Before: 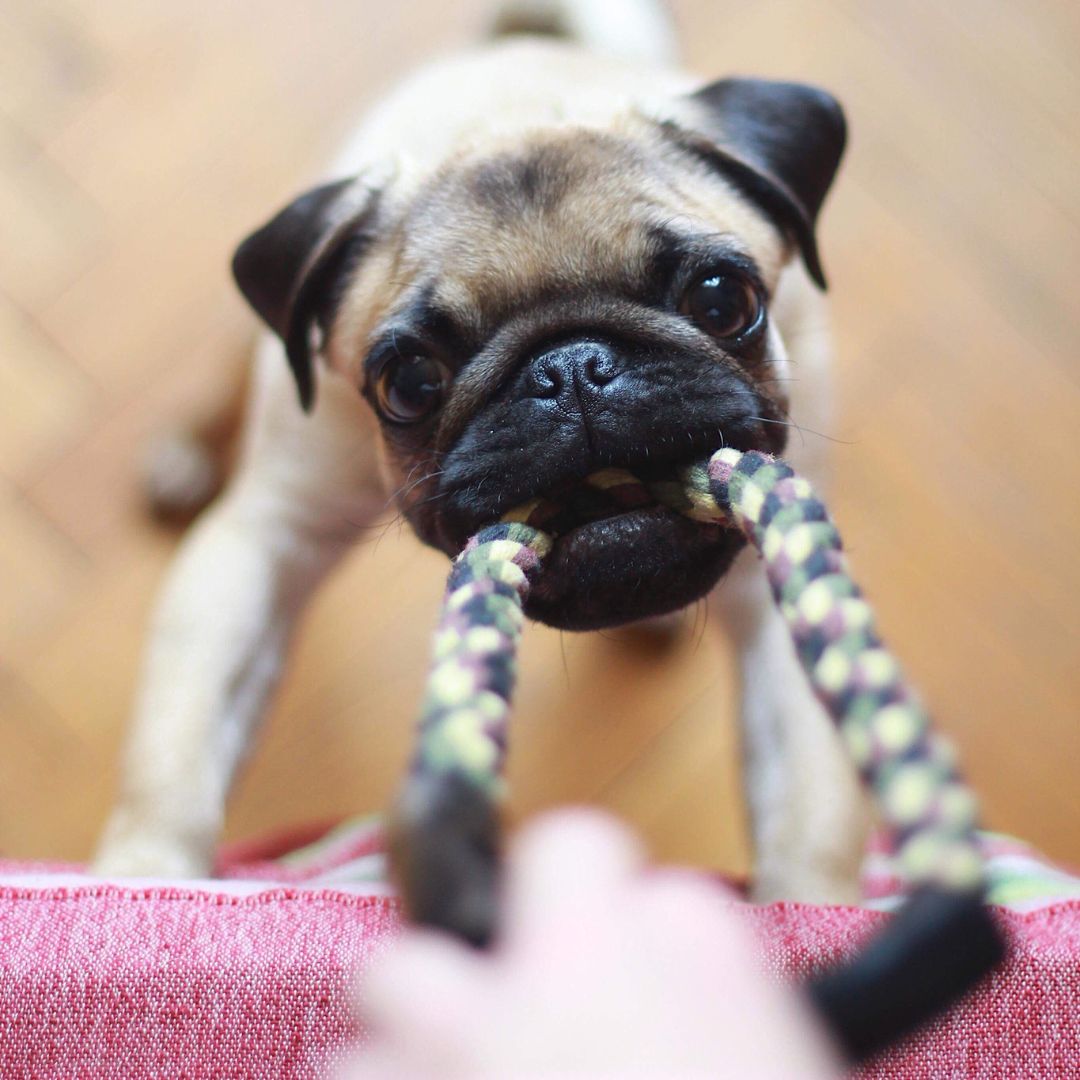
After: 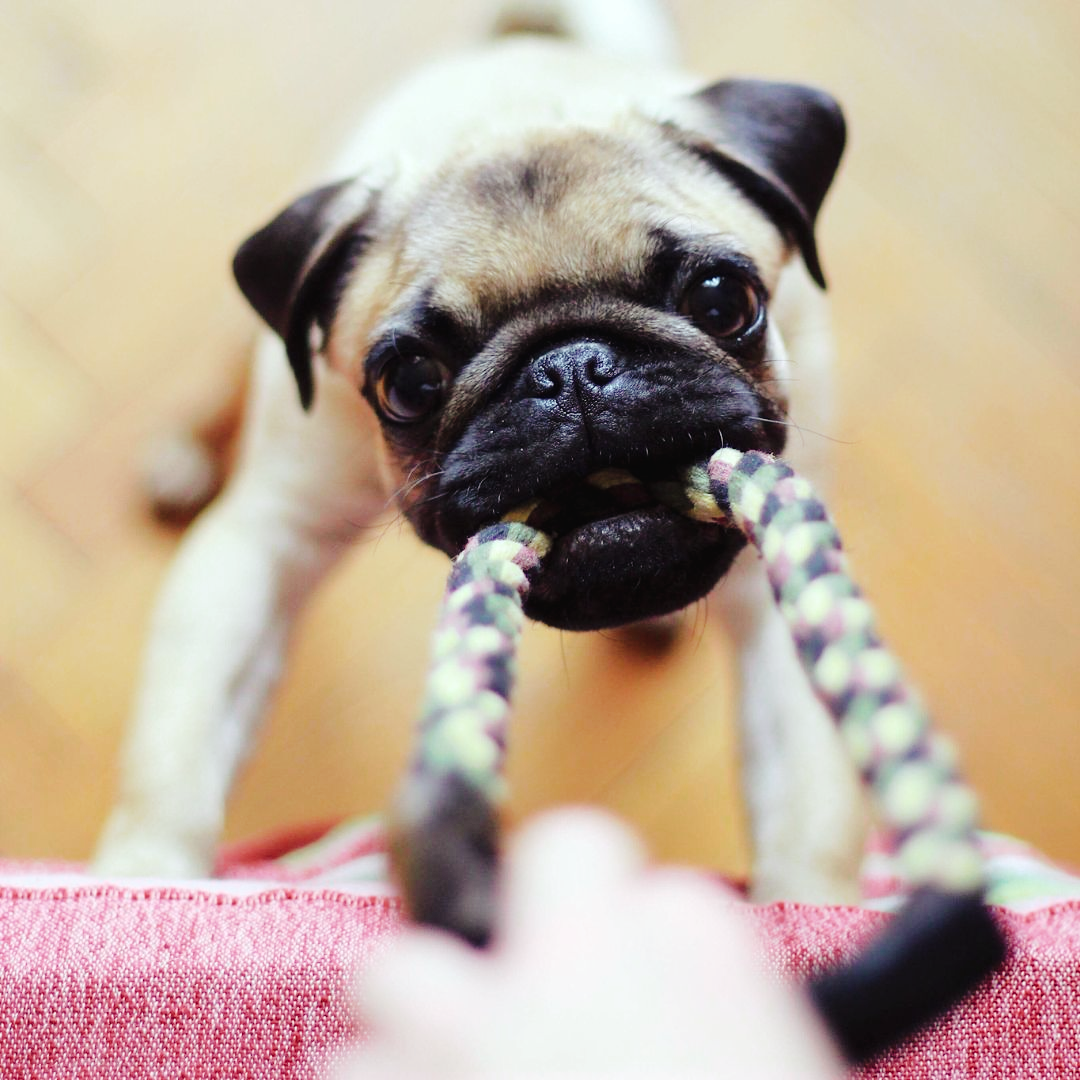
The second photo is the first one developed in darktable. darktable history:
tone curve: curves: ch0 [(0, 0) (0.003, 0.001) (0.011, 0.006) (0.025, 0.012) (0.044, 0.018) (0.069, 0.025) (0.1, 0.045) (0.136, 0.074) (0.177, 0.124) (0.224, 0.196) (0.277, 0.289) (0.335, 0.396) (0.399, 0.495) (0.468, 0.585) (0.543, 0.663) (0.623, 0.728) (0.709, 0.808) (0.801, 0.87) (0.898, 0.932) (1, 1)], preserve colors none
color look up table: target L [96.65, 95.74, 87.25, 89.18, 75.23, 71.34, 61.37, 54.28, 54.45, 43.7, 40.61, 21.96, 200.67, 75.86, 77.28, 64.68, 59.86, 60.77, 50.41, 47.18, 48.17, 45.57, 34.38, 29.57, 24.51, 17.08, 1.792, 87.4, 79.02, 62.54, 56.56, 52.69, 57.07, 47.45, 45.27, 43.14, 32.21, 37.64, 26.38, 24.27, 20.91, 6.991, 86.29, 63.48, 55.42, 43.86, 40.29, 35.14, 25.26], target a [-15.96, -26.5, -52.89, -57.92, -80.76, -59.85, -10.19, -54.2, -28.46, -16.83, -32.19, -17.07, 0, 16.95, 8.558, 12.07, 46.29, 32.02, 44.41, 70.26, 36.74, 22.28, 43.99, 3.671, 28.64, 25.44, 3.118, 20.78, 35.59, 65.08, 50.12, 89.66, 0.079, 37.41, 66.56, 52.8, 19.52, 55.73, 30.5, 14.62, 33.74, 9.173, -25.23, -18.69, -31.66, -7.144, 0.325, -15.61, 1.929], target b [30.98, 91.79, 72.4, -5.001, 54.67, 26.7, 41.38, 46.12, 10.51, 34.95, 27.82, 19.76, 0, 61.69, 8.504, 62.24, 47.4, 26.5, 14.8, 29.76, 42.97, 25.91, 14.69, 11.07, 23.49, 5.311, 1.17, -14.37, -21.66, -48.83, -5.658, -68.09, 3.728, -30.99, -39.01, -79.39, -60.2, -47.54, -8.201, -15.86, -59.57, -21.75, -12.58, -44.15, -21.43, -20.48, -53.43, -6.493, -23.99], num patches 49
